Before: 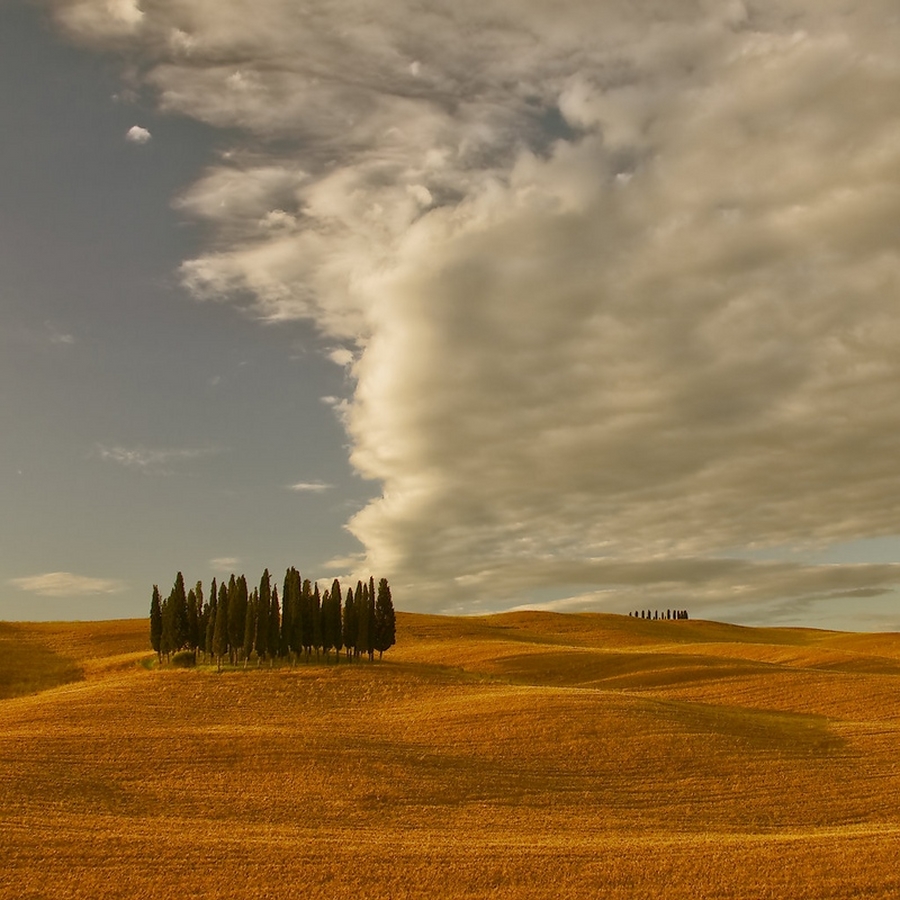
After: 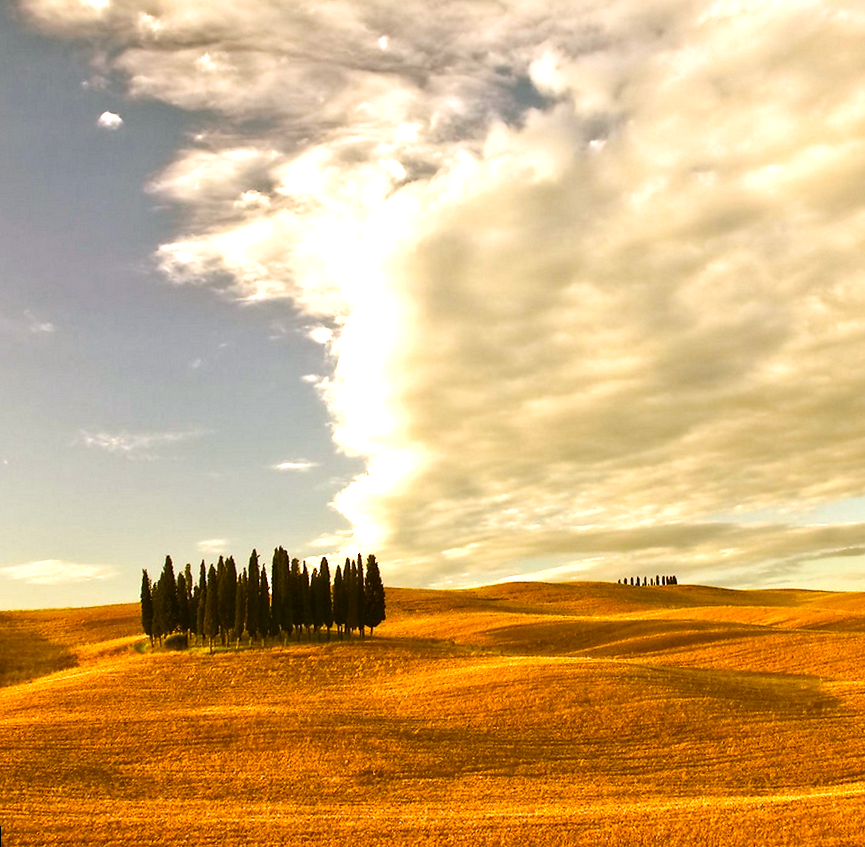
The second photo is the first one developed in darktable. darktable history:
rotate and perspective: rotation -2.12°, lens shift (vertical) 0.009, lens shift (horizontal) -0.008, automatic cropping original format, crop left 0.036, crop right 0.964, crop top 0.05, crop bottom 0.959
exposure: black level correction 0, exposure 0.5 EV, compensate exposure bias true, compensate highlight preservation false
velvia: strength 32%, mid-tones bias 0.2
tone equalizer: -8 EV -1.08 EV, -7 EV -1.01 EV, -6 EV -0.867 EV, -5 EV -0.578 EV, -3 EV 0.578 EV, -2 EV 0.867 EV, -1 EV 1.01 EV, +0 EV 1.08 EV, edges refinement/feathering 500, mask exposure compensation -1.57 EV, preserve details no
rgb levels: preserve colors max RGB
white balance: red 0.984, blue 1.059
